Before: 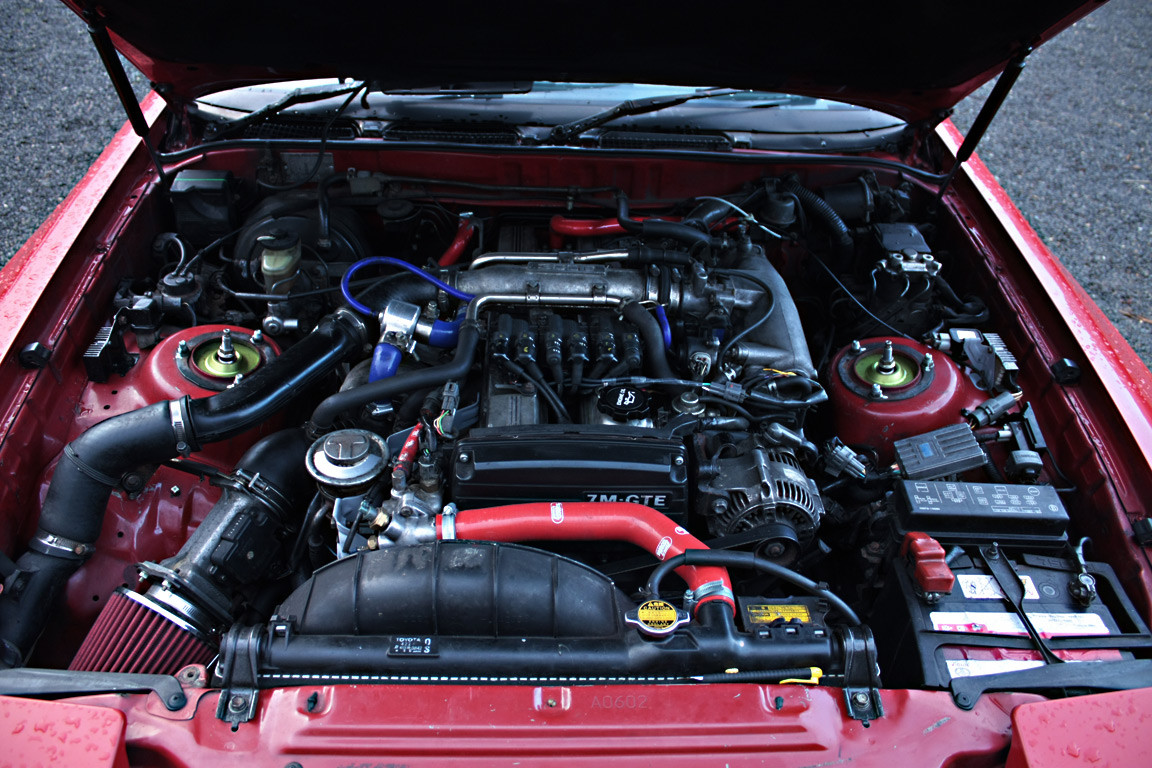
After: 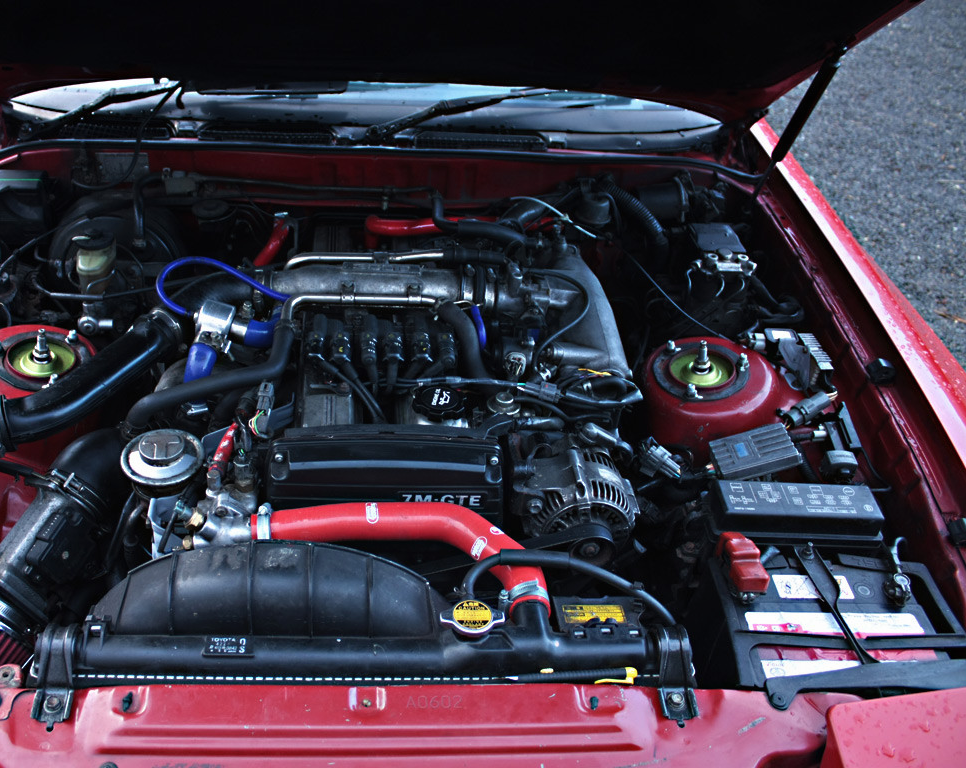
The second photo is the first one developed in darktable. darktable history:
base curve: preserve colors none
crop: left 16.145%
local contrast: mode bilateral grid, contrast 100, coarseness 100, detail 91%, midtone range 0.2
white balance: emerald 1
